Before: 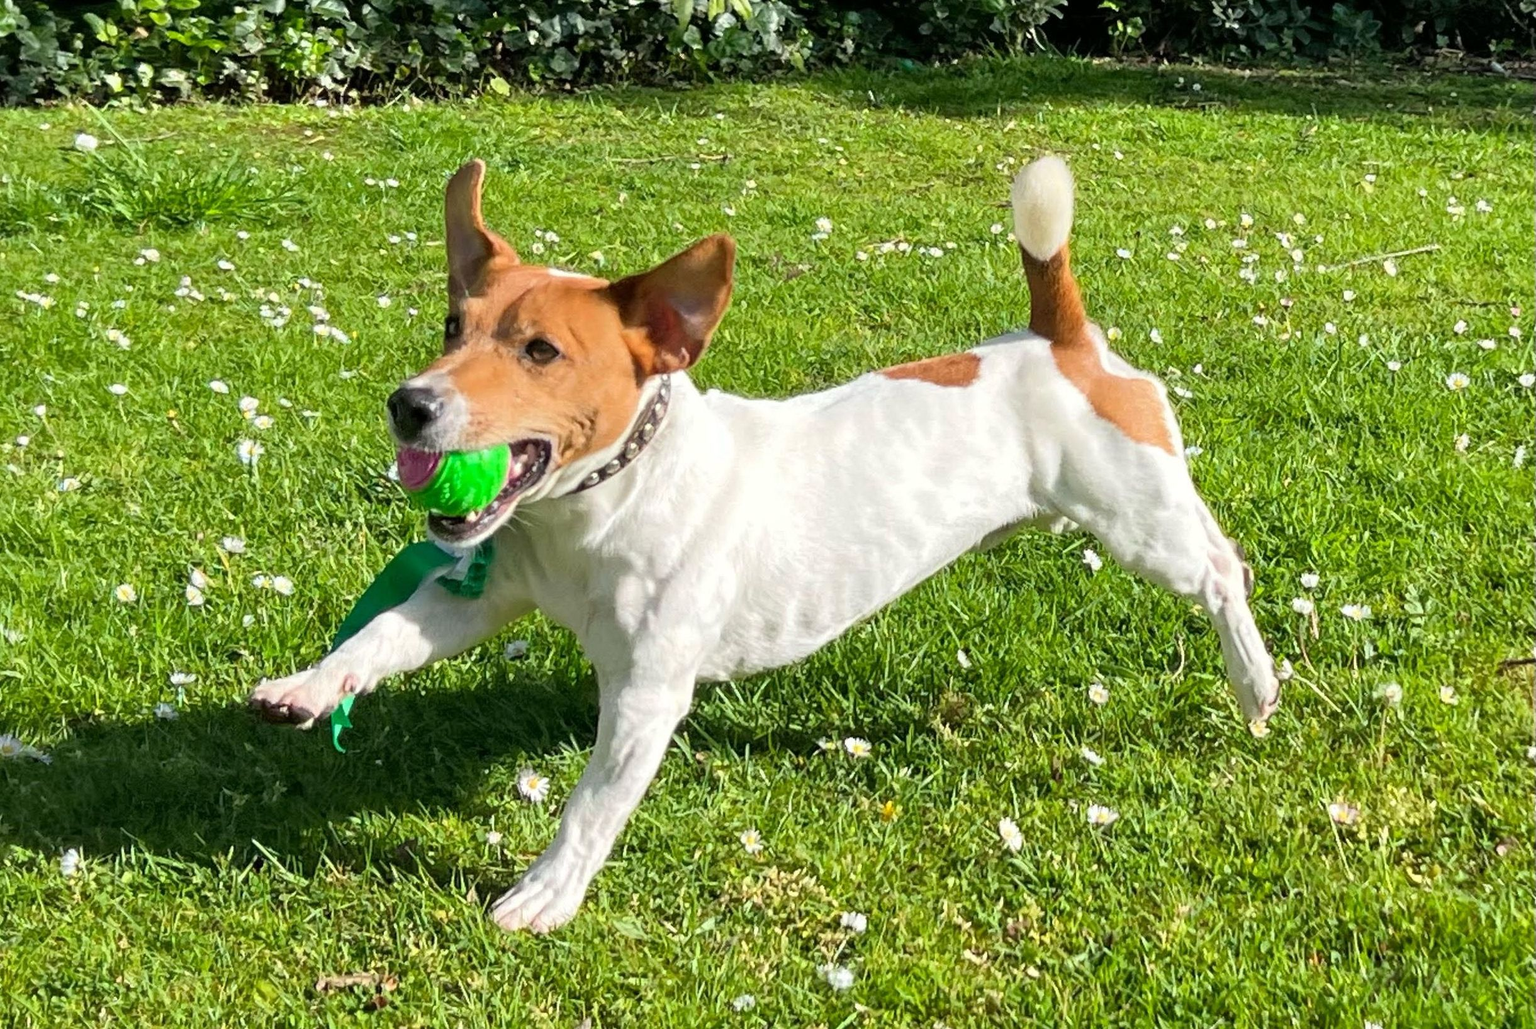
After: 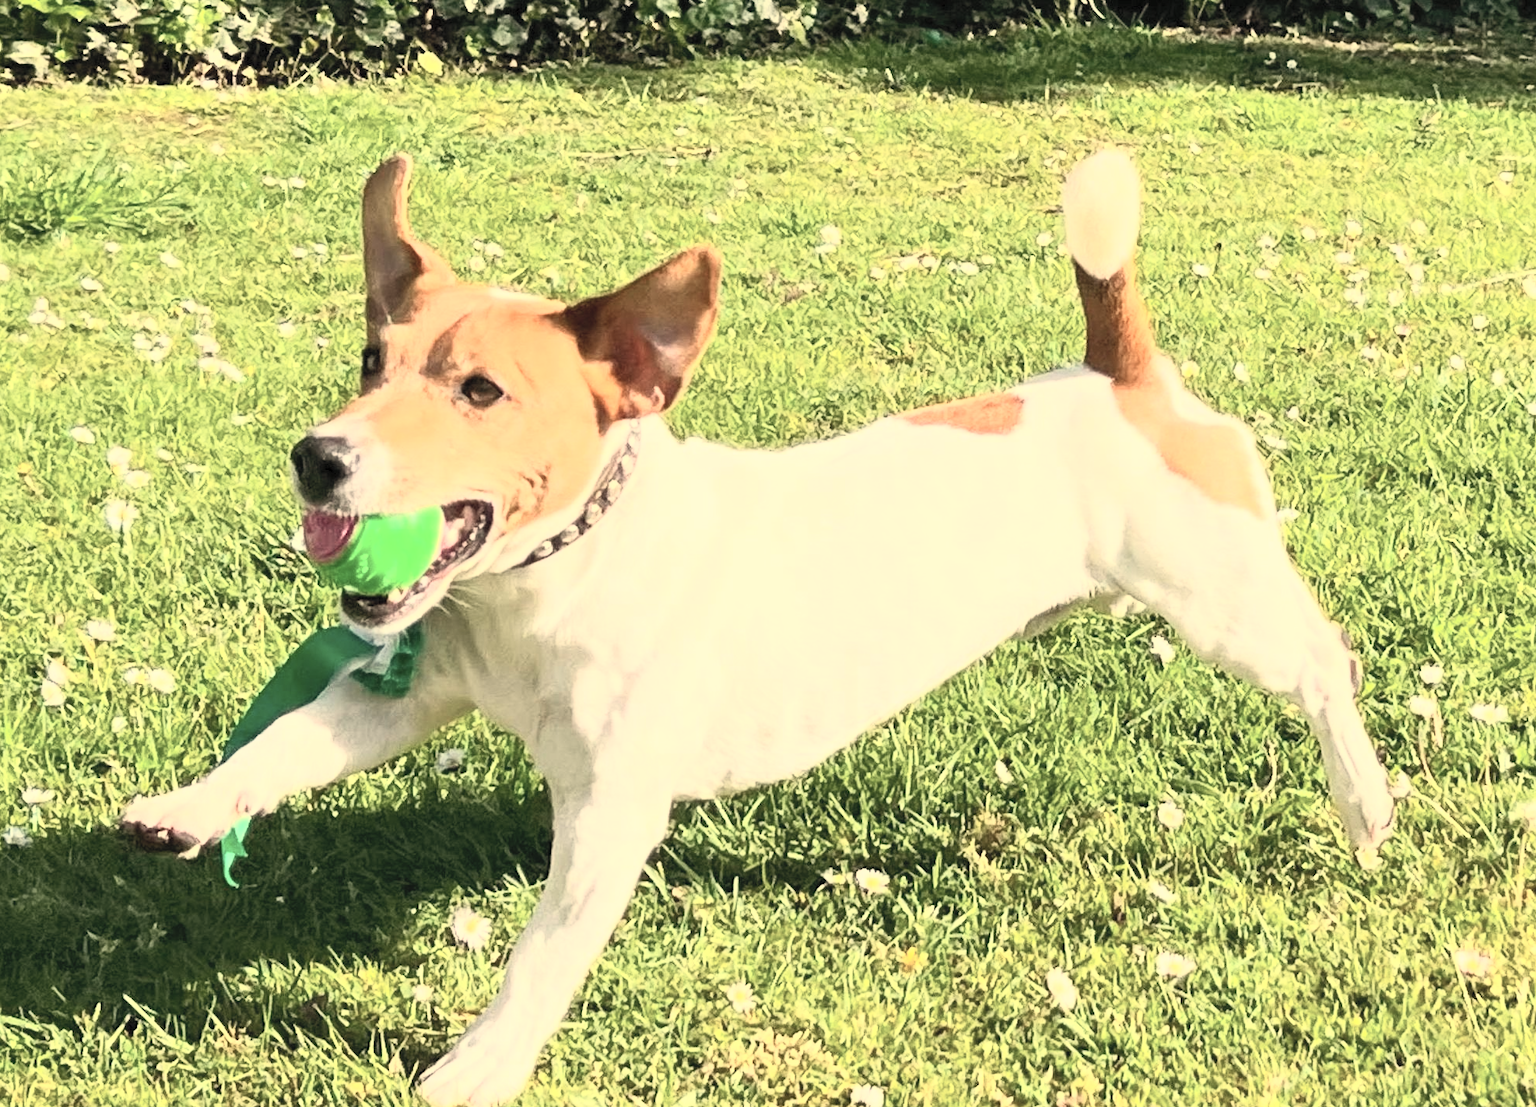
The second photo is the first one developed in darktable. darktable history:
levels: mode automatic, gray 50.8%
crop: left 9.929%, top 3.475%, right 9.188%, bottom 9.529%
contrast brightness saturation: contrast 0.43, brightness 0.56, saturation -0.19
white balance: red 1.138, green 0.996, blue 0.812
